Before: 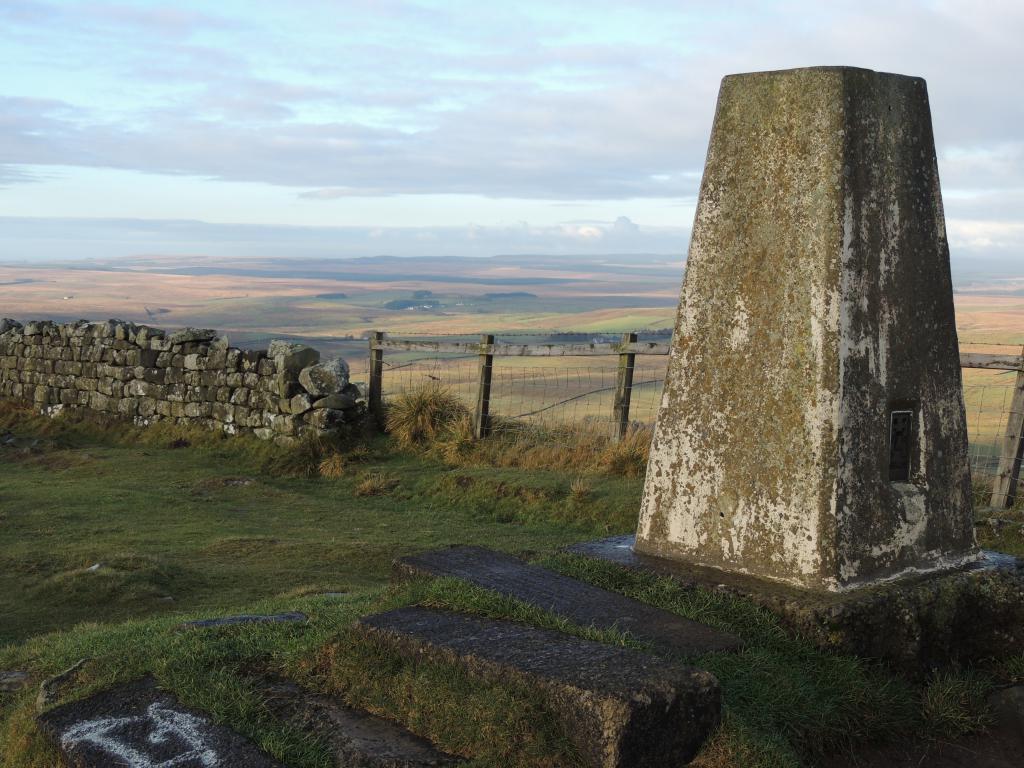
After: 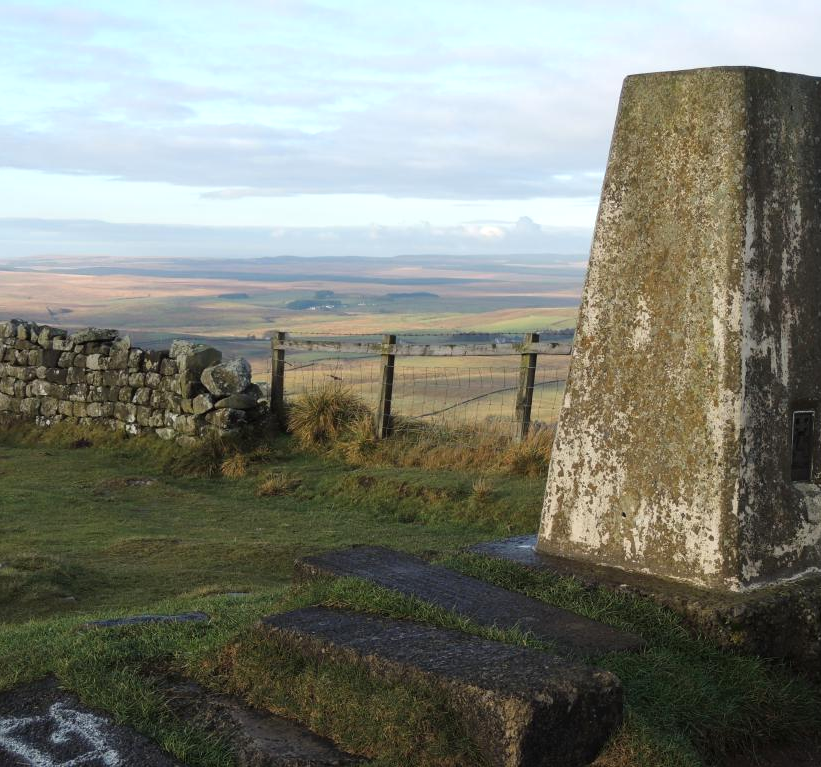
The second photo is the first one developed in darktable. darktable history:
levels: levels [0, 0.476, 0.951]
crop and rotate: left 9.597%, right 10.195%
